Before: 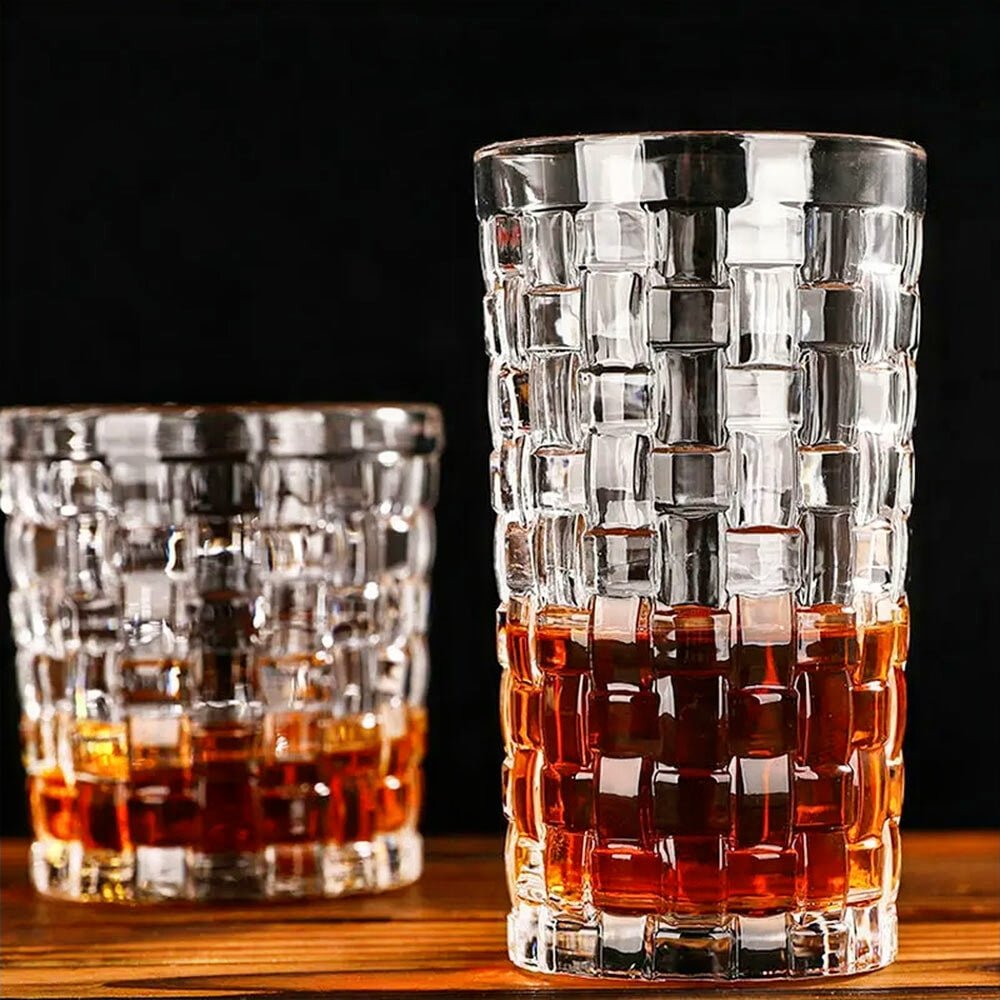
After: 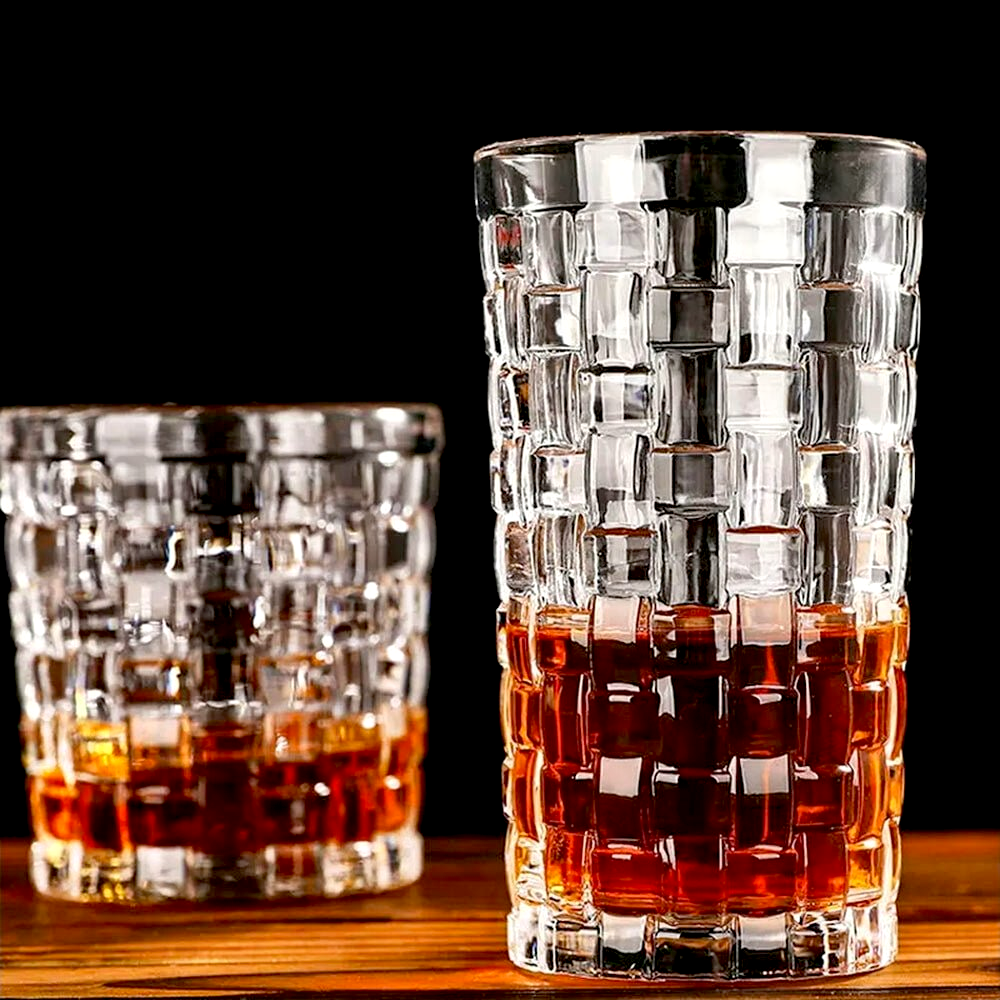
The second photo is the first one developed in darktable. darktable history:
exposure: black level correction 0.008, exposure 0.102 EV, compensate highlight preservation false
